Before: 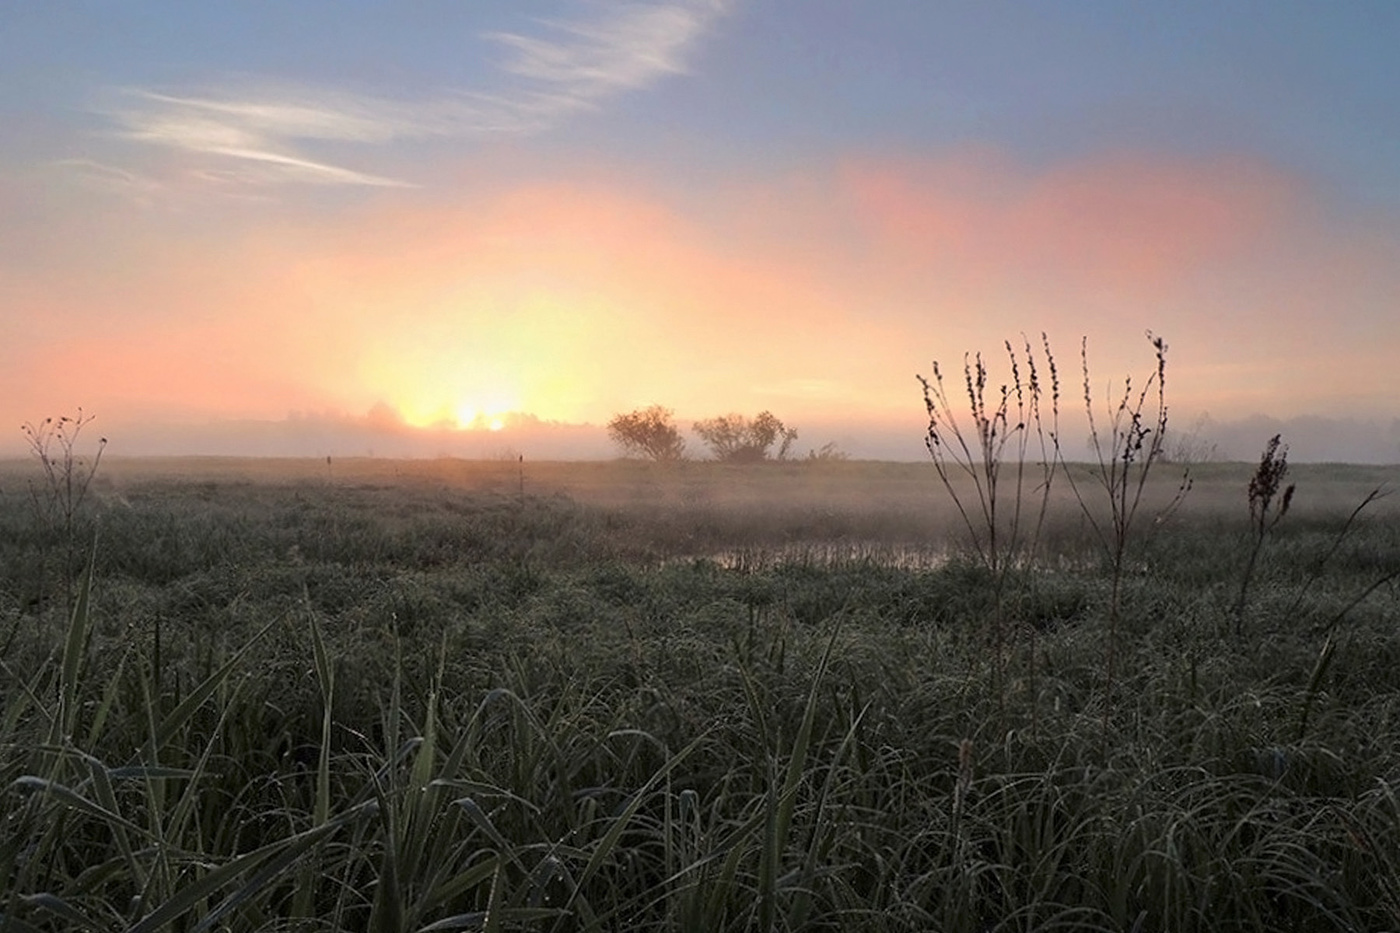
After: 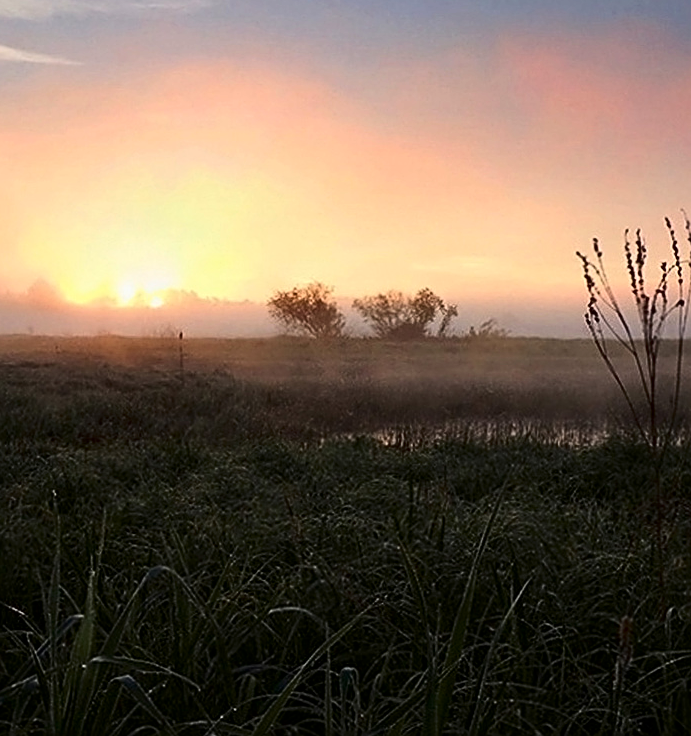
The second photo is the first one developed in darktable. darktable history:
sharpen: on, module defaults
crop and rotate: angle 0.024°, left 24.334%, top 13.187%, right 26.24%, bottom 7.798%
contrast brightness saturation: contrast 0.192, brightness -0.228, saturation 0.109
